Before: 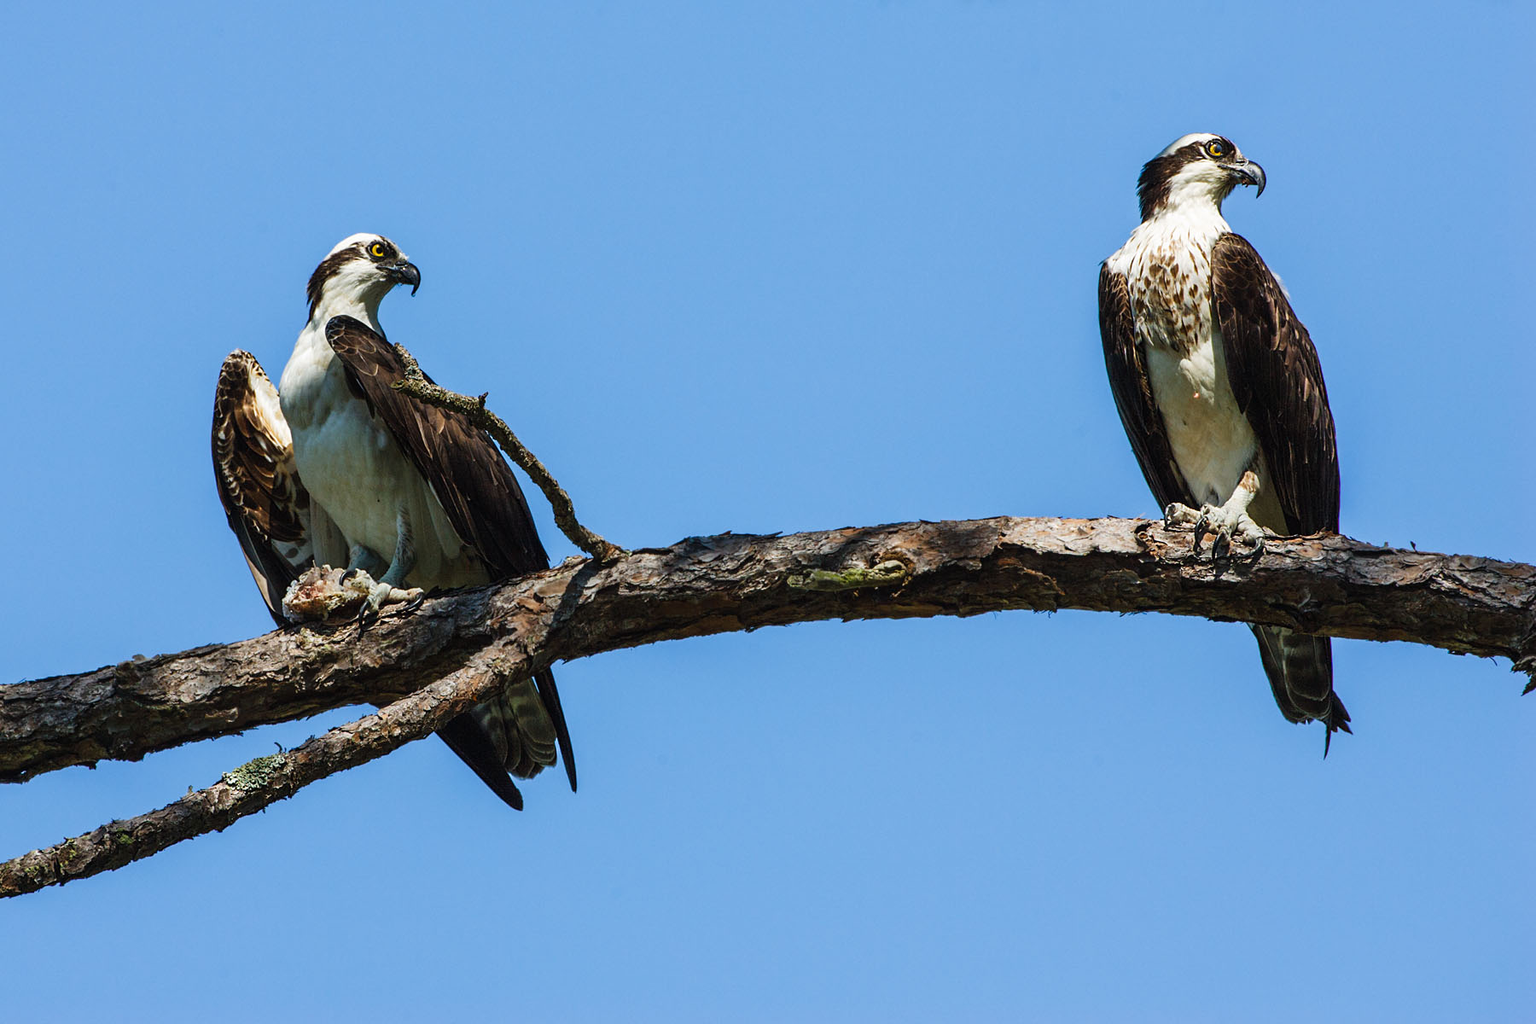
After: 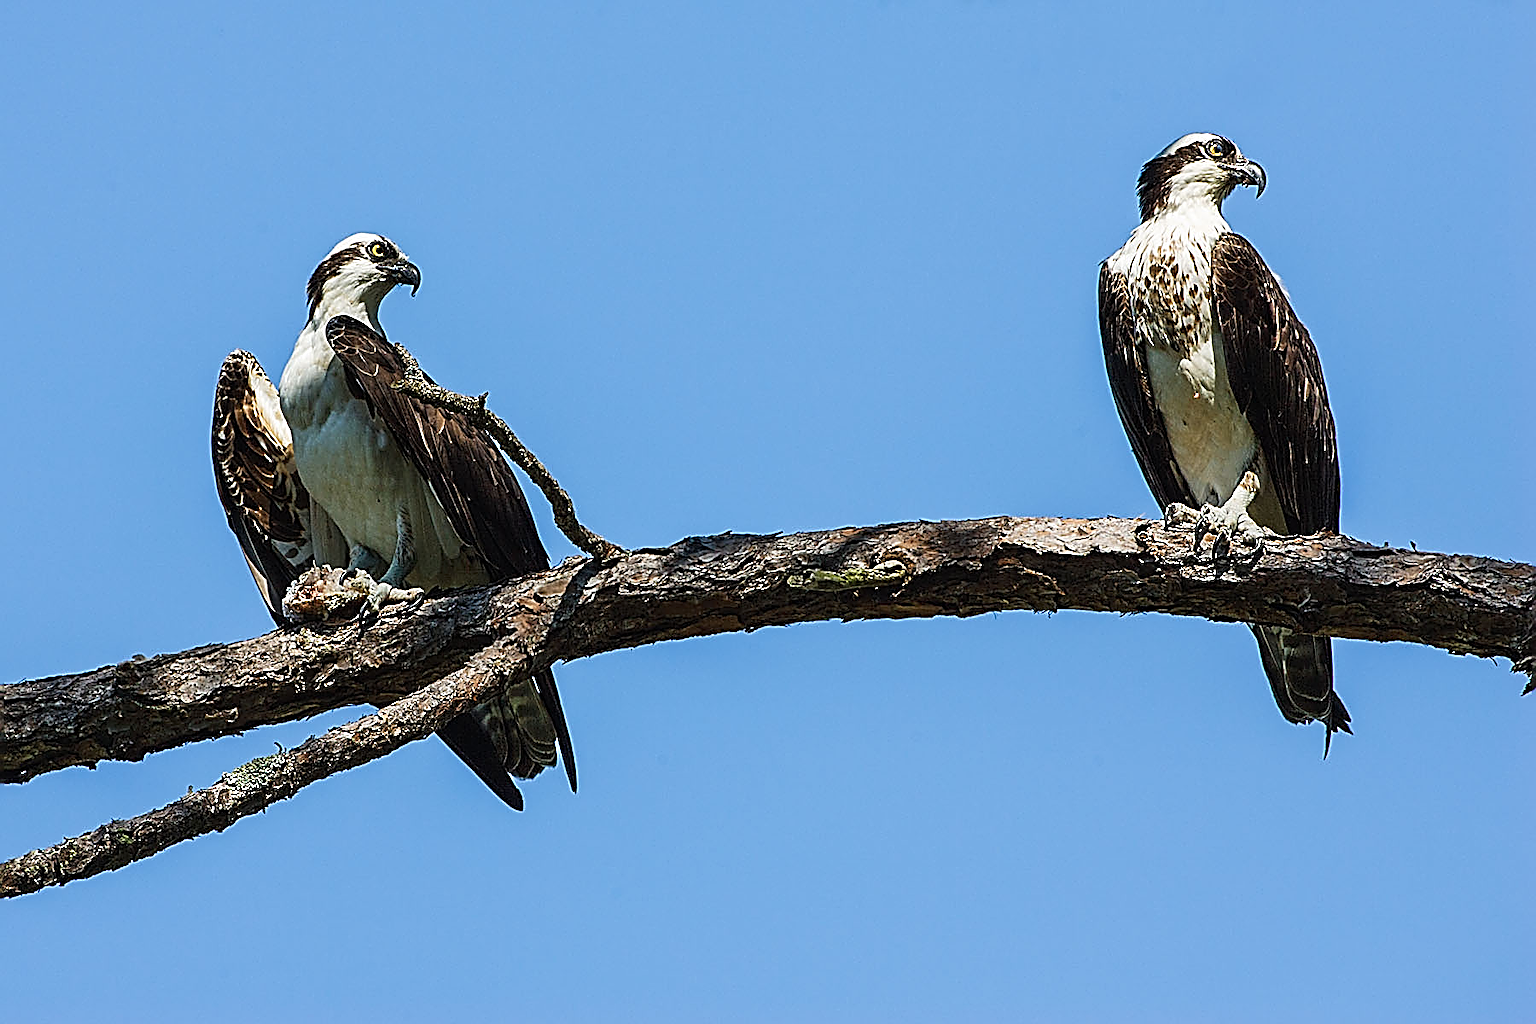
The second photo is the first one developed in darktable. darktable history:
sharpen: amount 2
